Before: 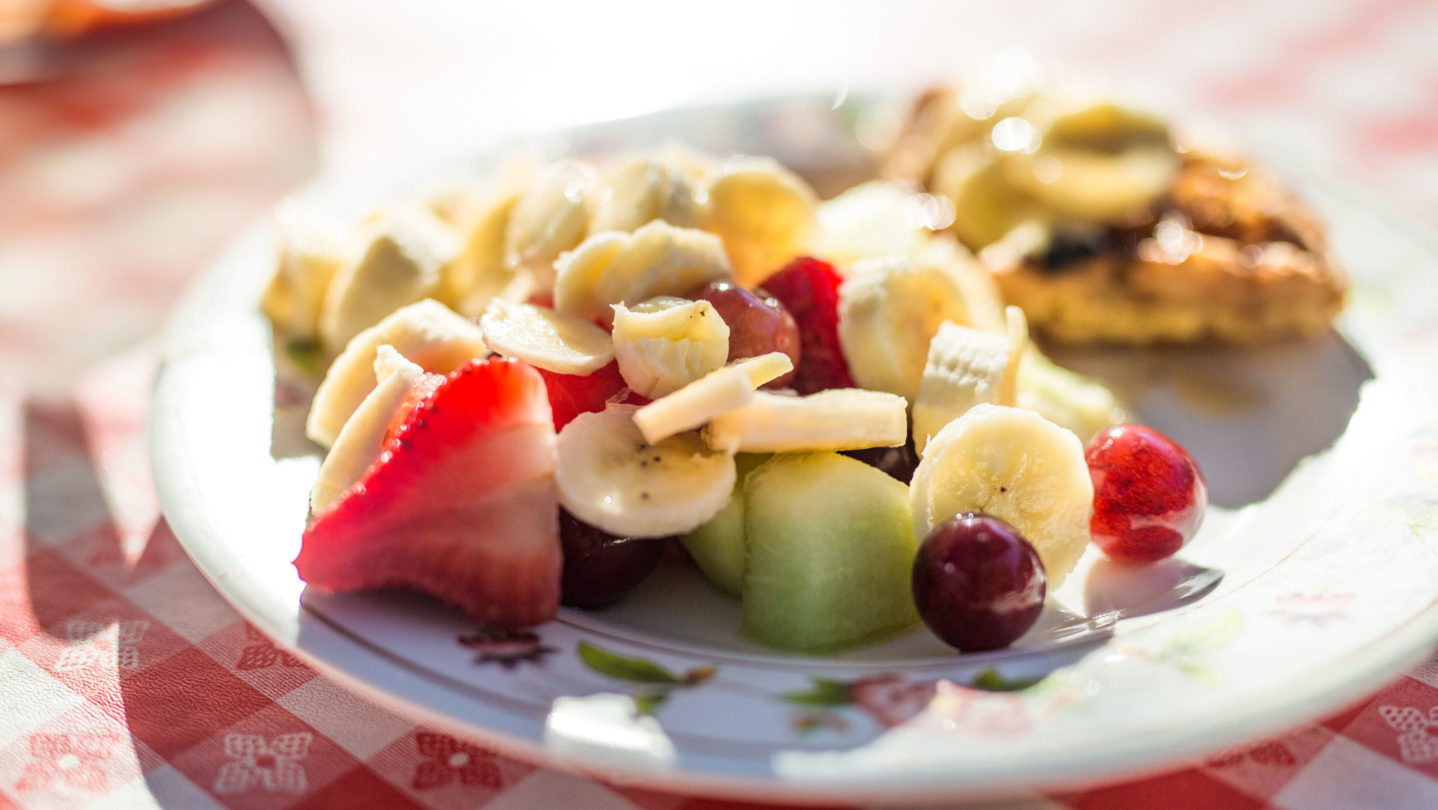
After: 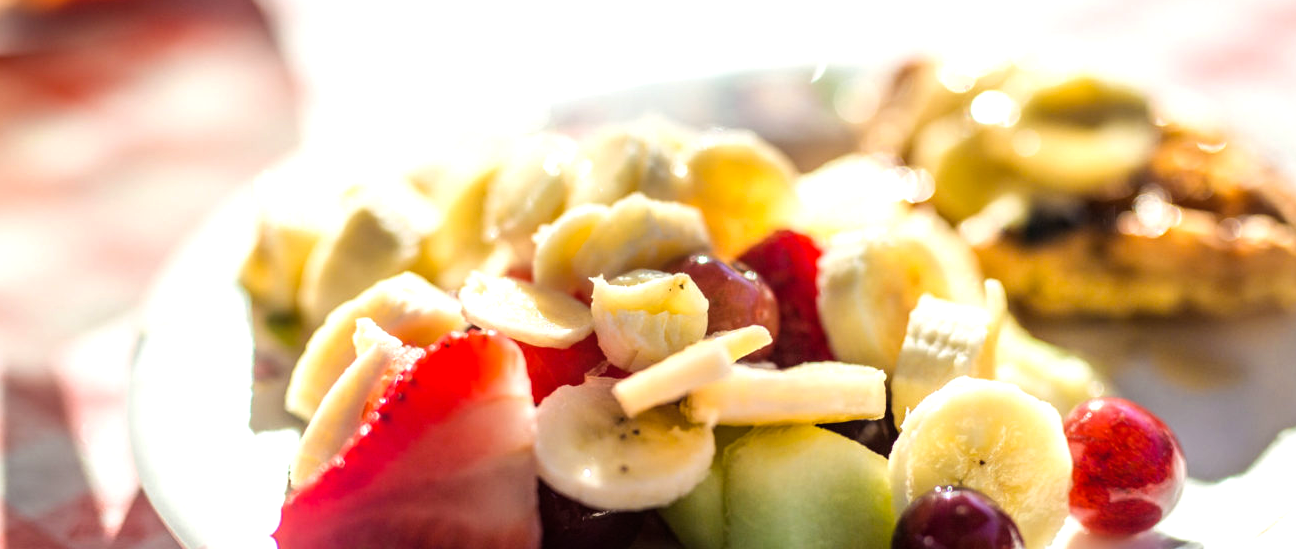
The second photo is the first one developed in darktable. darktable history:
crop: left 1.509%, top 3.452%, right 7.696%, bottom 28.452%
color balance rgb: linear chroma grading › global chroma 10%, global vibrance 10%, contrast 15%, saturation formula JzAzBz (2021)
